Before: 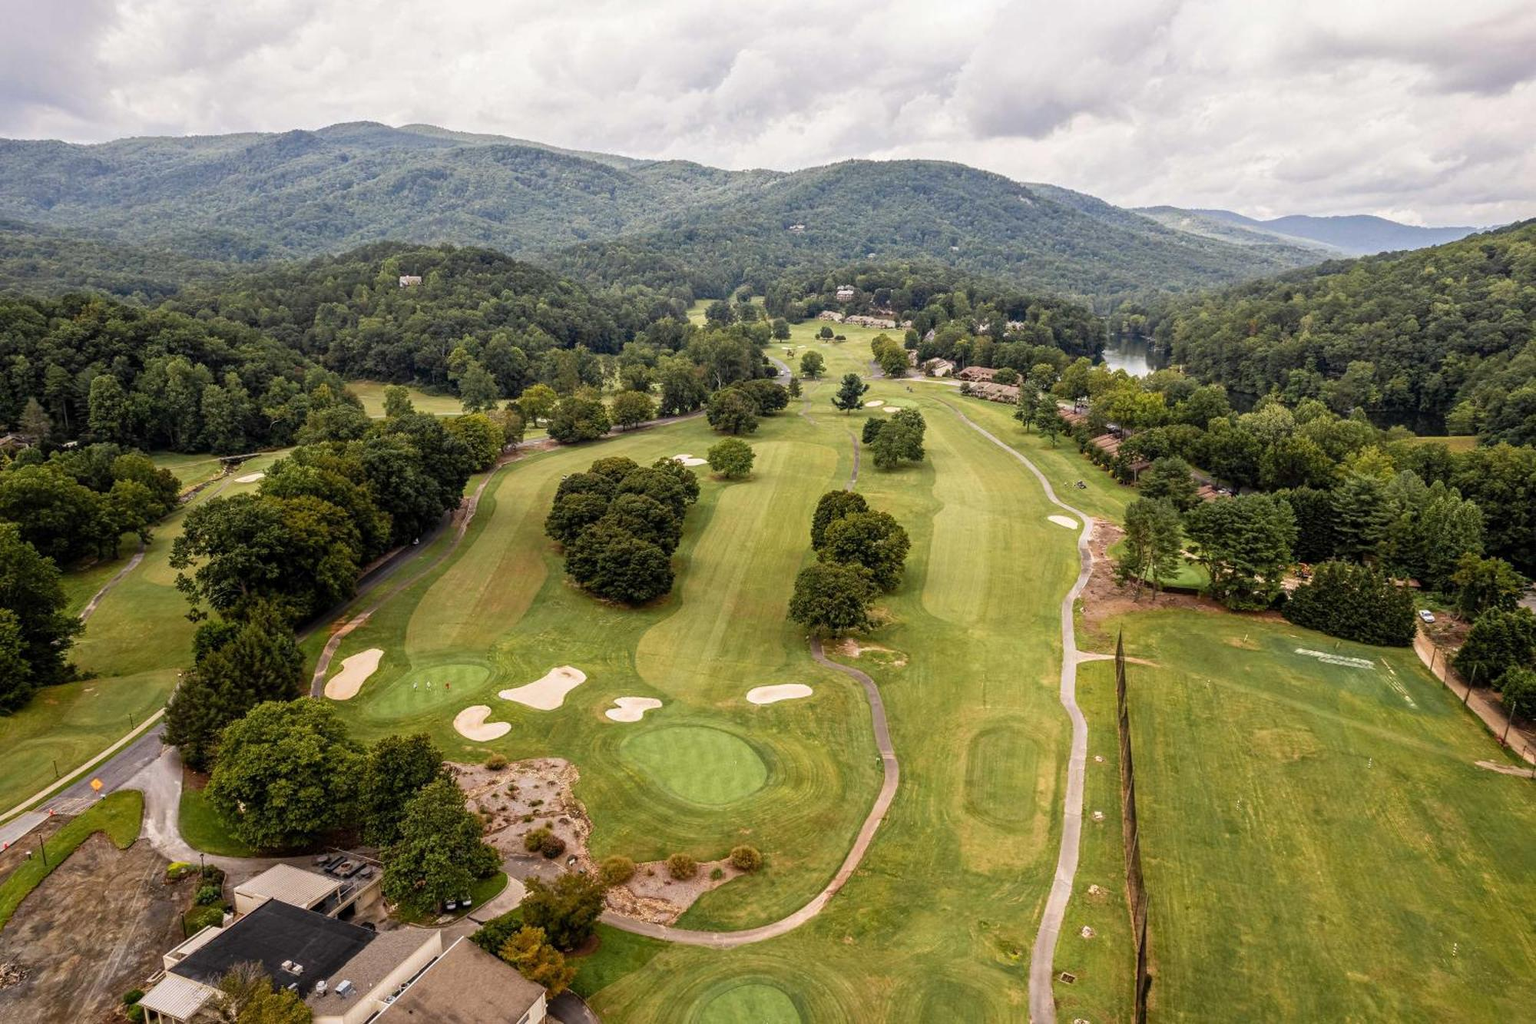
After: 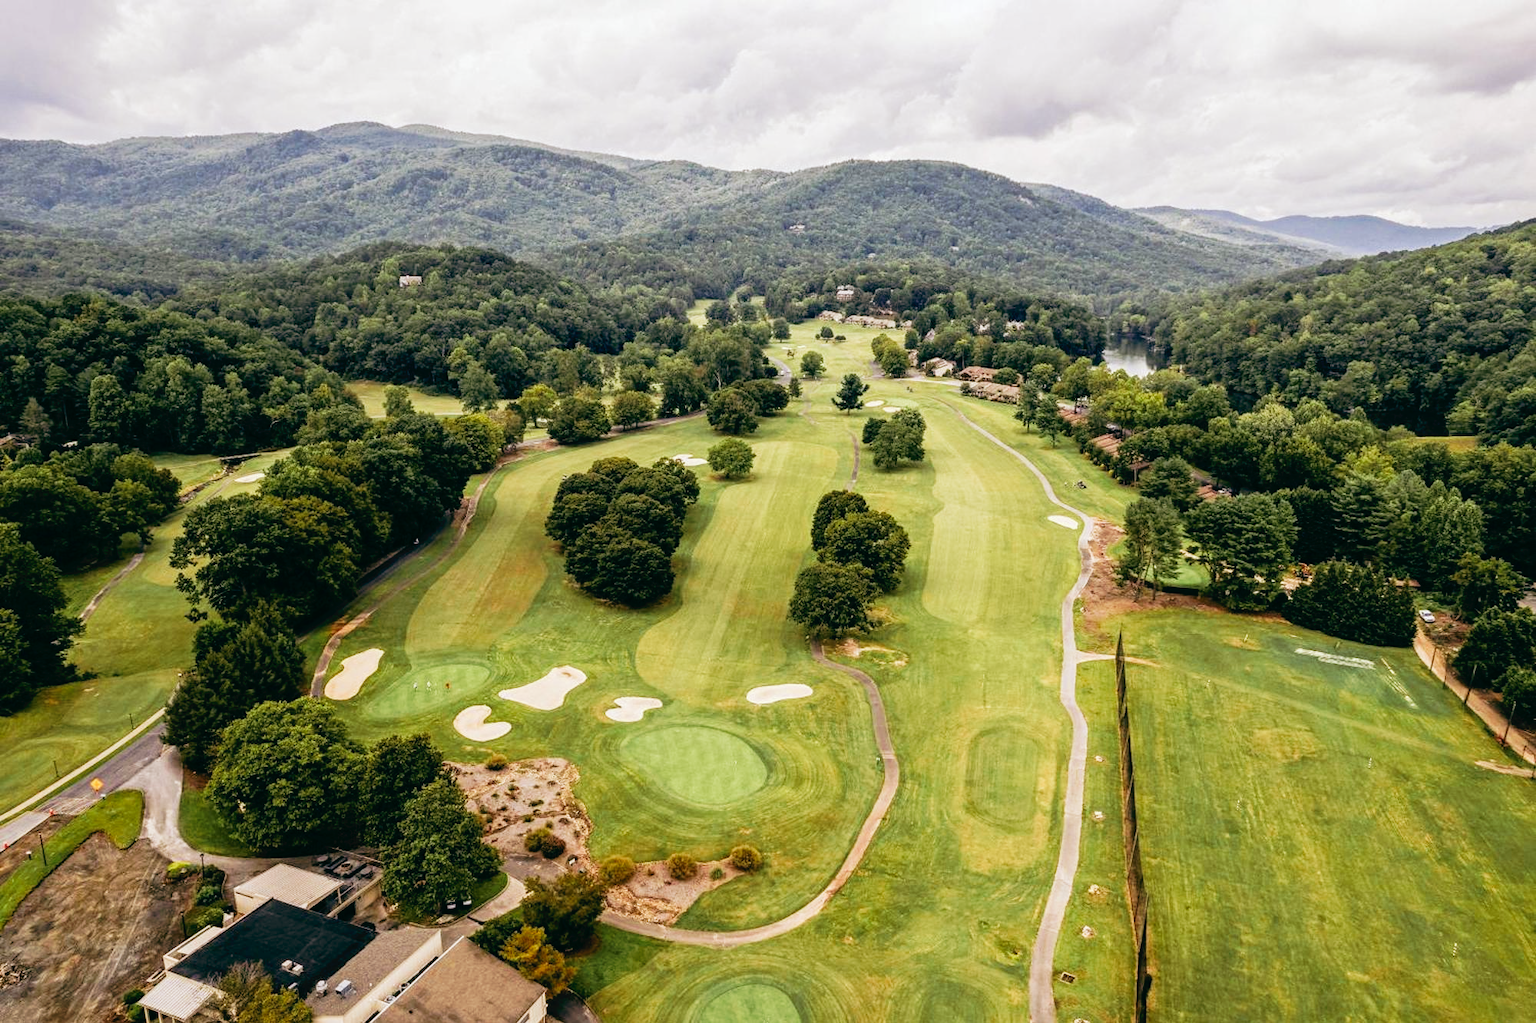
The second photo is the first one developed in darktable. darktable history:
tone curve: curves: ch0 [(0, 0) (0.003, 0.007) (0.011, 0.01) (0.025, 0.018) (0.044, 0.028) (0.069, 0.034) (0.1, 0.04) (0.136, 0.051) (0.177, 0.104) (0.224, 0.161) (0.277, 0.234) (0.335, 0.316) (0.399, 0.41) (0.468, 0.487) (0.543, 0.577) (0.623, 0.679) (0.709, 0.769) (0.801, 0.854) (0.898, 0.922) (1, 1)], preserve colors none
color look up table: target L [99.48, 92.93, 94.28, 92.33, 91.35, 84.34, 73.28, 67.93, 58.63, 47.87, 25.83, 14.41, 200.63, 94.95, 86, 75.58, 66.47, 59.47, 51.1, 52.91, 55.4, 47.5, 36.68, 33.56, 30.6, 32.34, 18.08, 76.38, 69.52, 69.75, 63.81, 65.22, 56.75, 48.71, 49.54, 40.44, 31.9, 30.81, 27.59, 15.51, 10.86, 15.04, 4.21, 84.68, 81.32, 65.51, 54.15, 46.16, 25.51], target a [-11.33, -23.57, -15.36, -28.37, -15.22, -27.11, -44.24, -19.5, -5.905, -38.33, -20.95, -21.49, 0, 0.843, 11.54, 5.996, 34.22, 38.59, 67.71, 36.94, 6.594, 64.83, 27.43, 43.81, 5.28, 0.429, 19.61, 31.24, 25.46, 42.81, 9.022, 62.63, 61.4, 20.25, 39.67, 33.67, 13.1, 45.3, 33.52, 8.525, -13.98, 26.06, 21.39, 2.652, -22.94, -19.43, -0.886, -22.41, -6.974], target b [27.59, 38.09, 61.45, 19.77, 10.43, 7.452, 44.02, 7.288, 19.73, 26.32, 18.83, 15.09, 0, 7.552, 29.6, 69.59, 46.55, 24.73, 50.59, 49.37, 44.28, 22.83, 29.85, 33.82, 2.991, 28.3, 29.21, -8.645, -34.02, -31.94, -3.624, -38.27, -17.24, -69.8, -27.85, 4.327, -20.88, -55.57, -14.14, -26.11, -4.51, -40.98, -23.53, -17.93, -15.47, -45.69, -39.75, -5.895, -13.67], num patches 49
